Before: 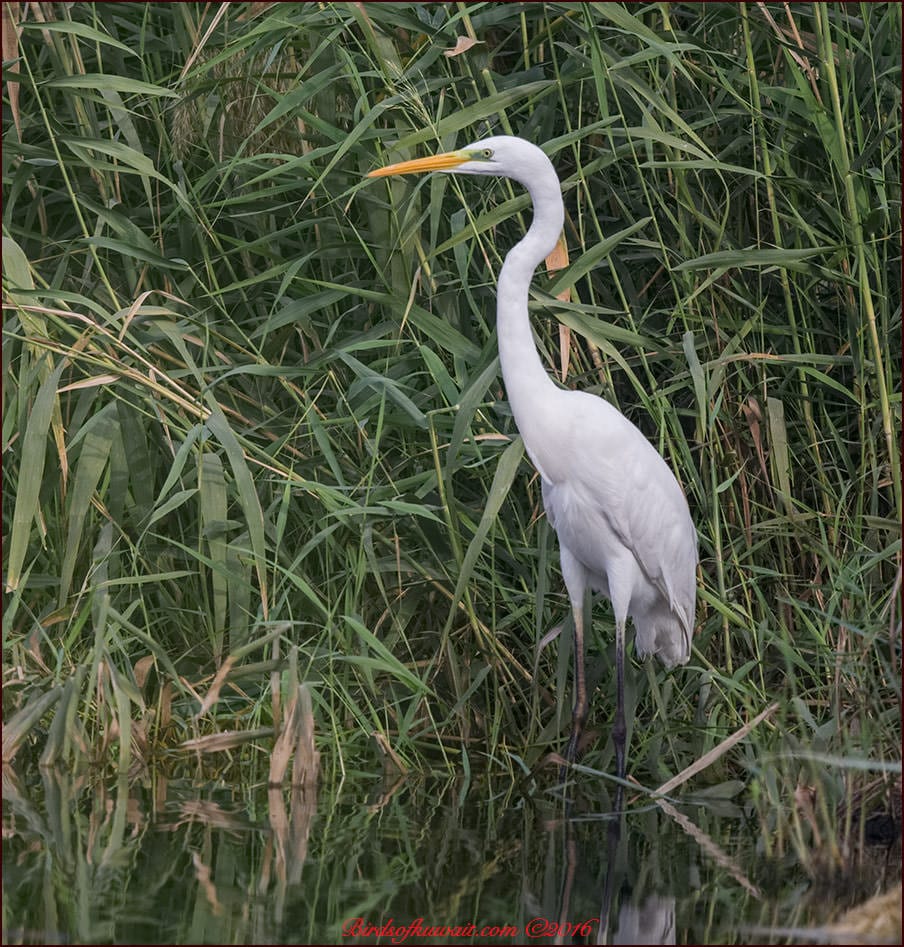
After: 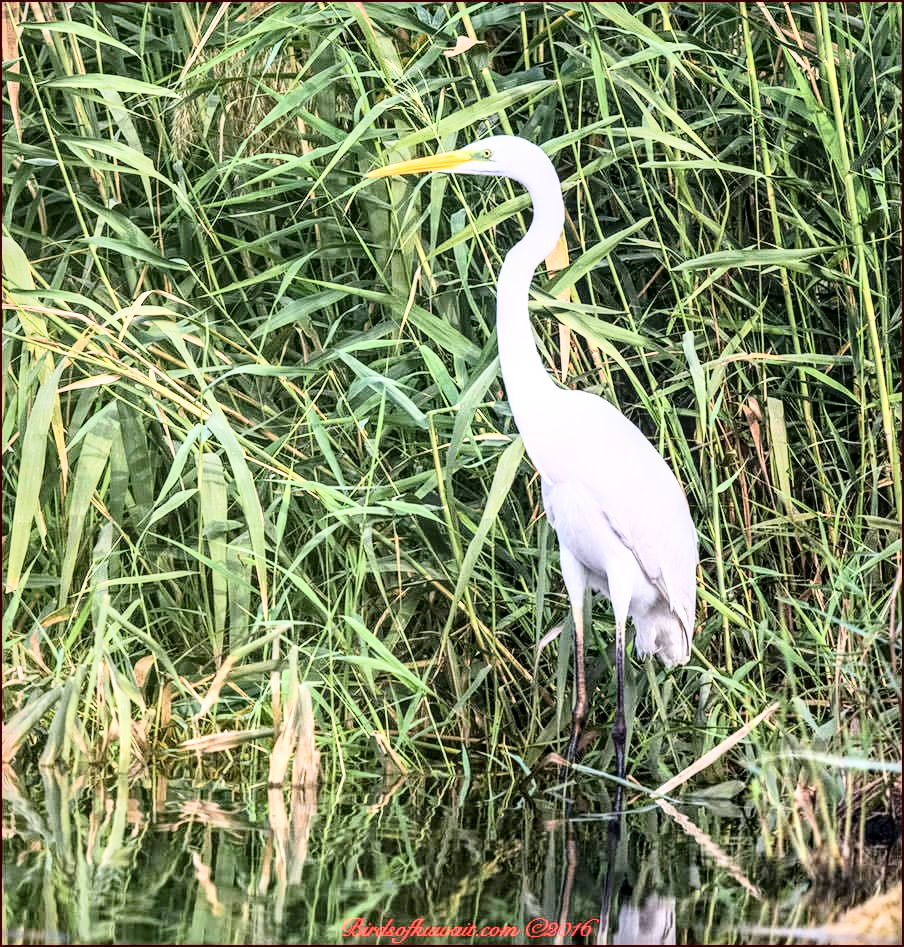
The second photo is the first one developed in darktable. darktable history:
local contrast: detail 130%
contrast brightness saturation: contrast 0.22
base curve: curves: ch0 [(0, 0) (0.012, 0.01) (0.073, 0.168) (0.31, 0.711) (0.645, 0.957) (1, 1)]
velvia: on, module defaults
exposure: black level correction 0.001, exposure 0.499 EV, compensate highlight preservation false
